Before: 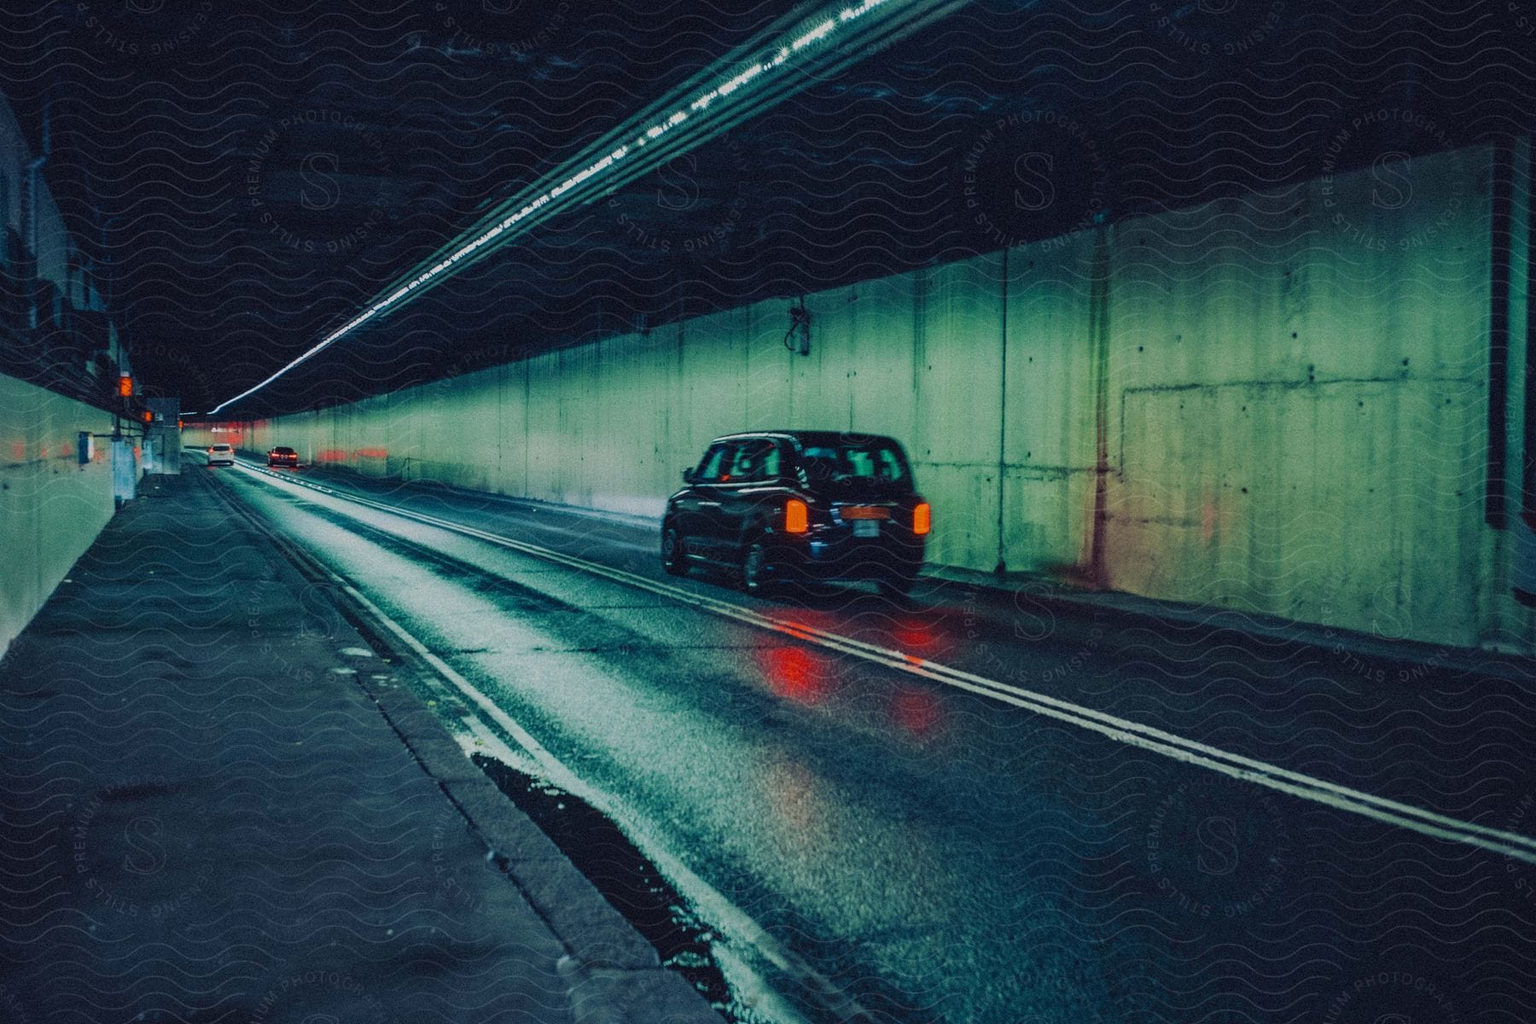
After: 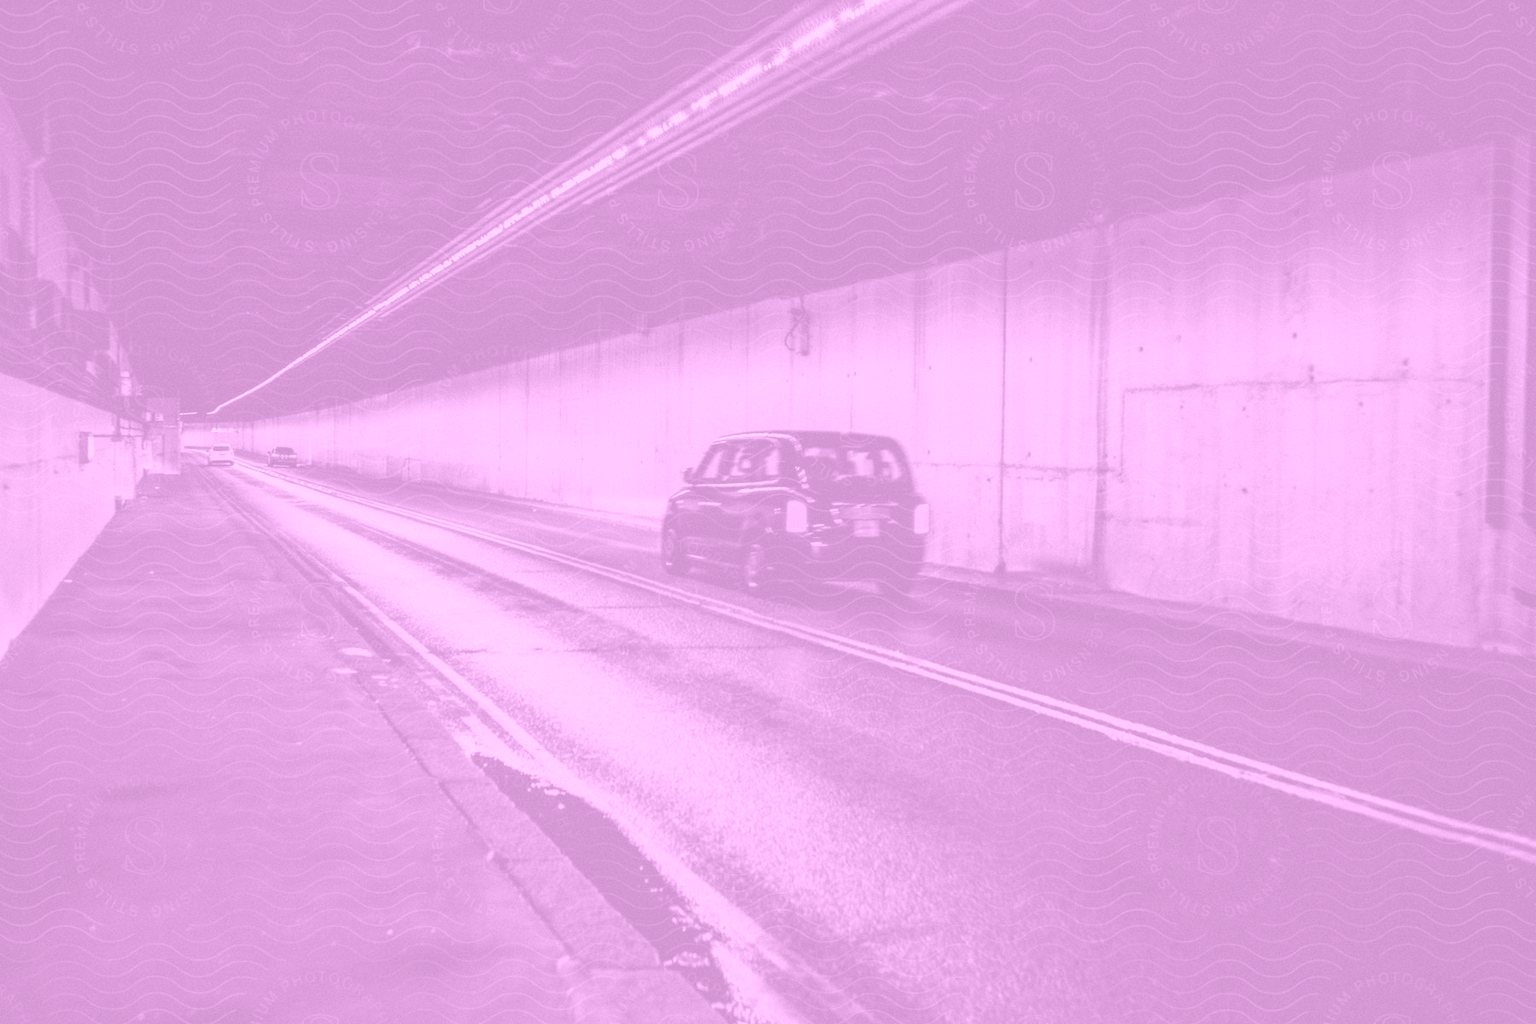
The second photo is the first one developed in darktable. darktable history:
colorize: hue 331.2°, saturation 75%, source mix 30.28%, lightness 70.52%, version 1
local contrast: highlights 100%, shadows 100%, detail 131%, midtone range 0.2
